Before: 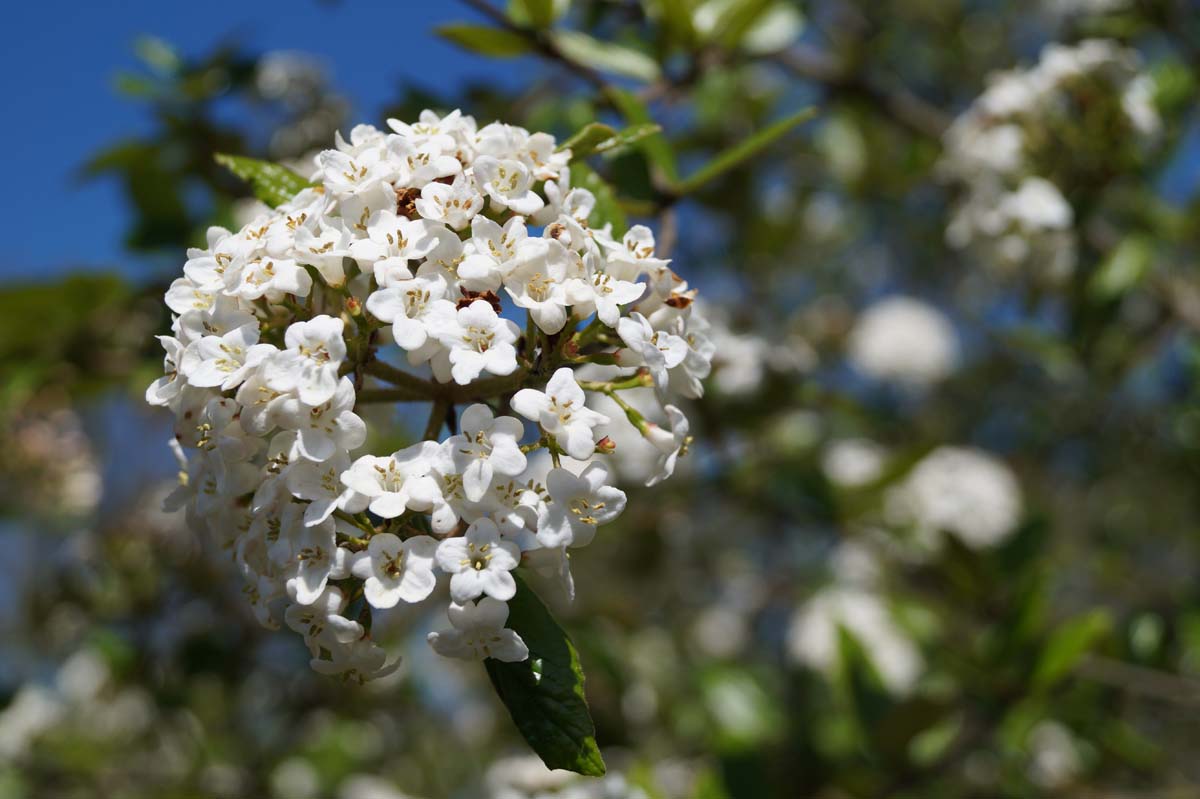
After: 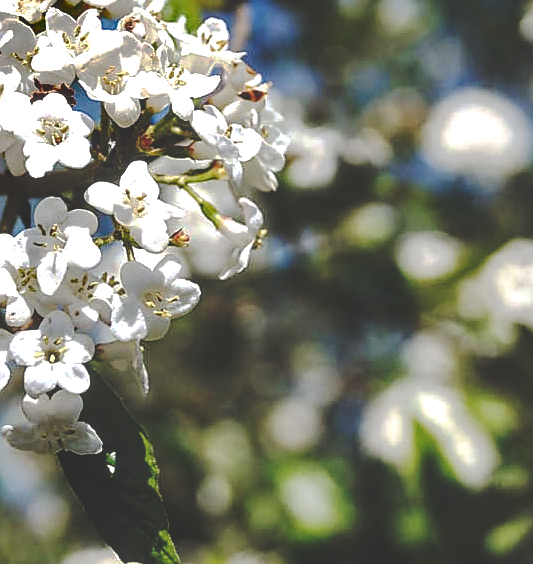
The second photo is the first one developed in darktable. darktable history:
sharpen: radius 1.395, amount 1.268, threshold 0.744
crop: left 35.545%, top 25.937%, right 20.008%, bottom 3.458%
tone curve: curves: ch0 [(0, 0) (0.003, 0.098) (0.011, 0.099) (0.025, 0.103) (0.044, 0.114) (0.069, 0.13) (0.1, 0.142) (0.136, 0.161) (0.177, 0.189) (0.224, 0.224) (0.277, 0.266) (0.335, 0.32) (0.399, 0.38) (0.468, 0.45) (0.543, 0.522) (0.623, 0.598) (0.709, 0.669) (0.801, 0.731) (0.898, 0.786) (1, 1)], preserve colors none
local contrast: on, module defaults
shadows and highlights: shadows 11.14, white point adjustment 1.31, soften with gaussian
base curve: curves: ch0 [(0, 0.024) (0.055, 0.065) (0.121, 0.166) (0.236, 0.319) (0.693, 0.726) (1, 1)], preserve colors none
tone equalizer: -8 EV -0.759 EV, -7 EV -0.736 EV, -6 EV -0.595 EV, -5 EV -0.377 EV, -3 EV 0.366 EV, -2 EV 0.6 EV, -1 EV 0.678 EV, +0 EV 0.723 EV
